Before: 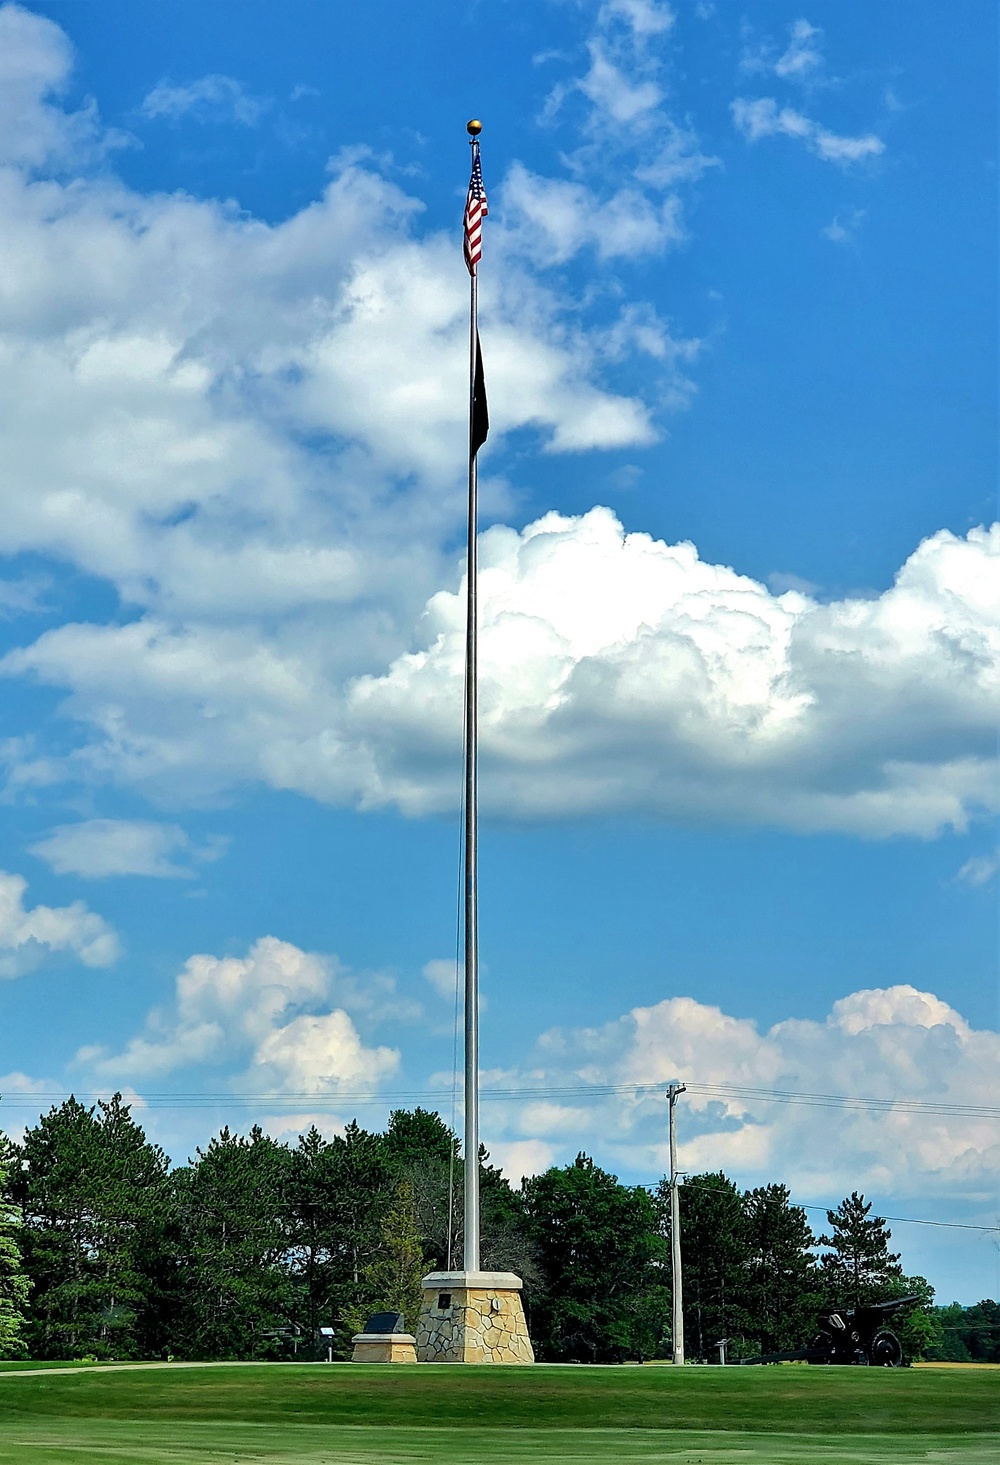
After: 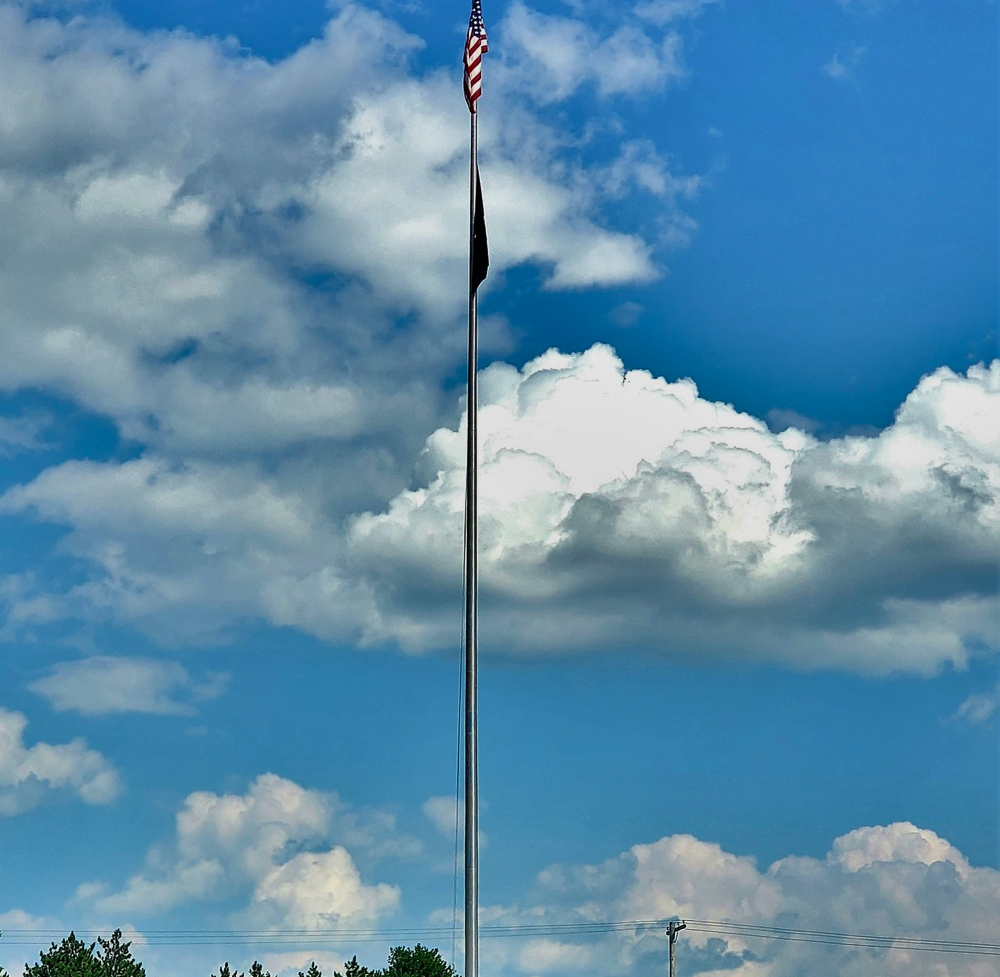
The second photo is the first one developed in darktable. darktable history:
shadows and highlights: shadows 20.84, highlights -83.05, soften with gaussian
tone equalizer: -8 EV 0.215 EV, -7 EV 0.397 EV, -6 EV 0.421 EV, -5 EV 0.223 EV, -3 EV -0.248 EV, -2 EV -0.43 EV, -1 EV -0.439 EV, +0 EV -0.25 EV
crop: top 11.161%, bottom 22.112%
